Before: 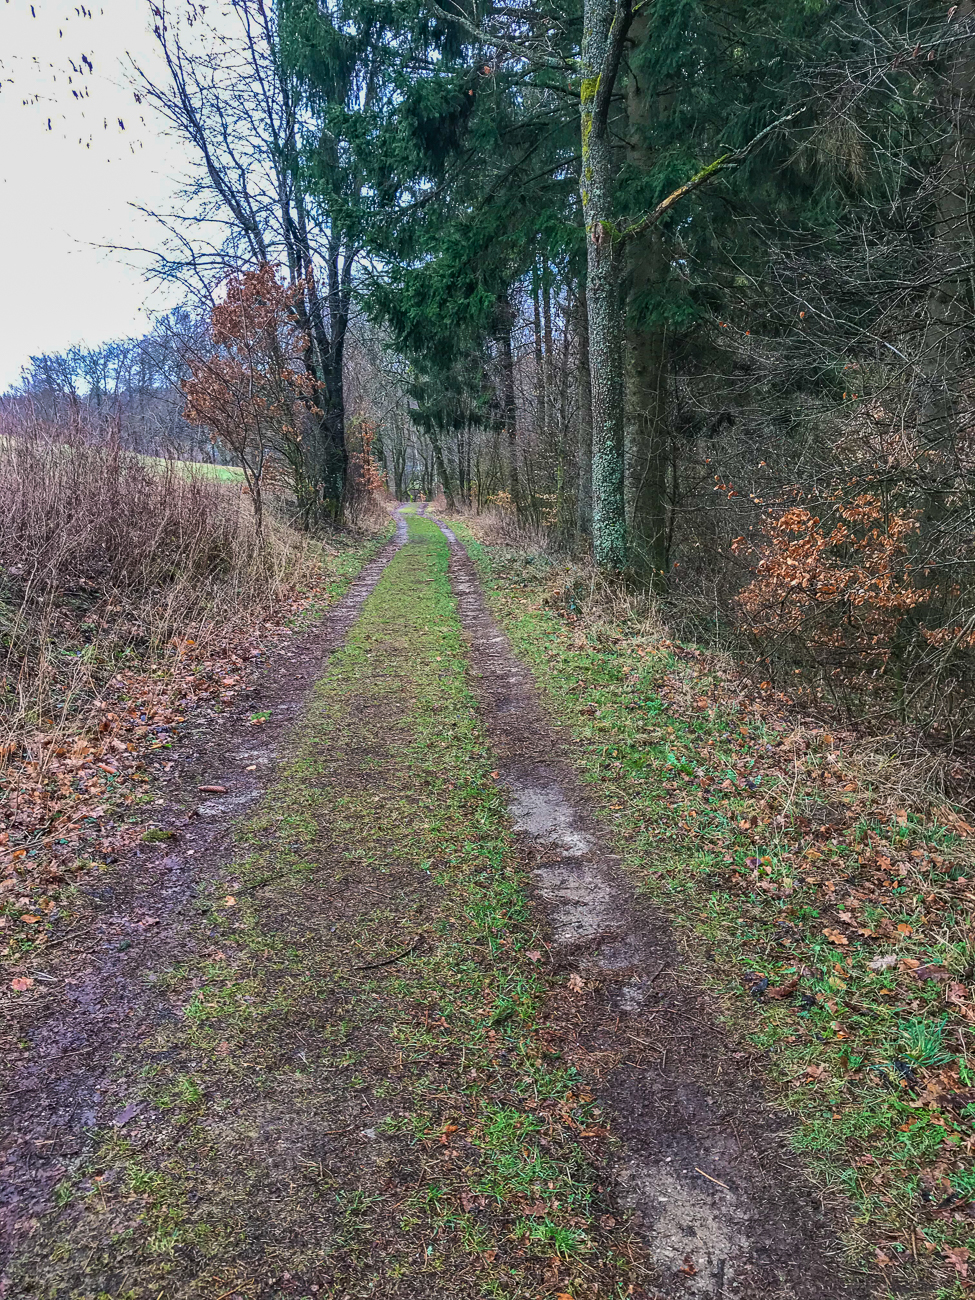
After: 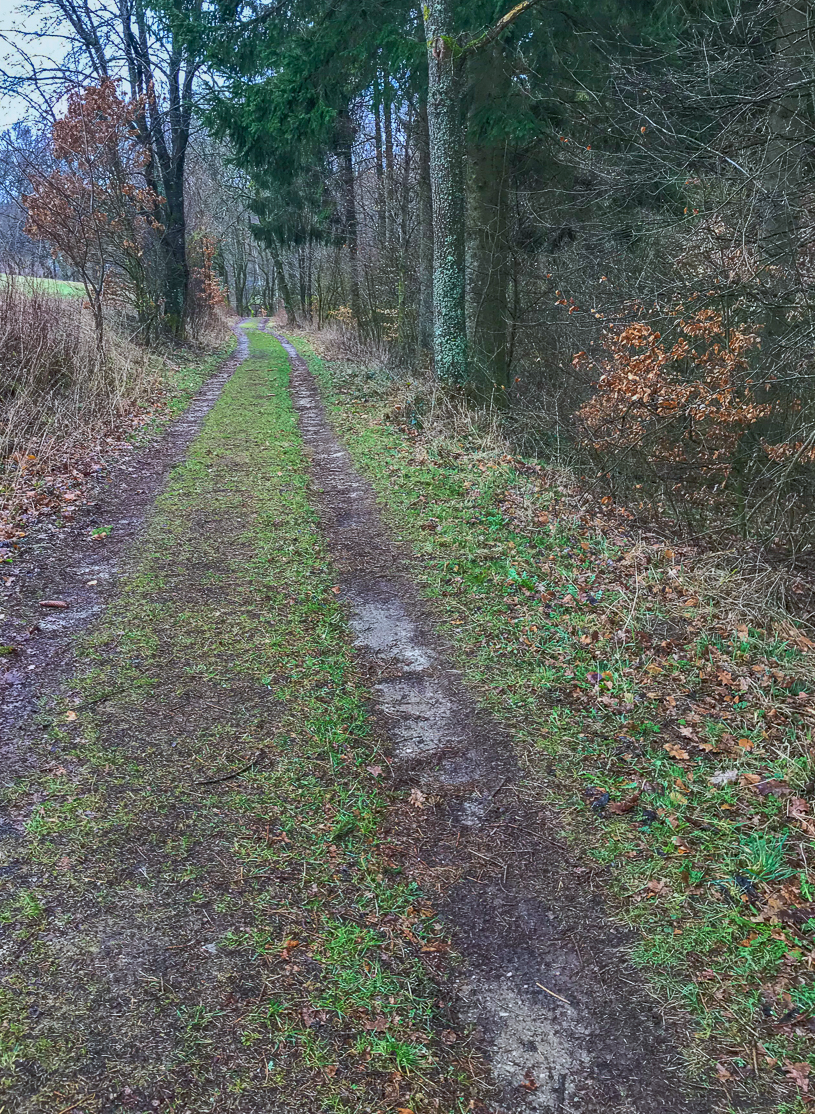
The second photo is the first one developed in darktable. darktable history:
white balance: red 0.925, blue 1.046
rgb curve: curves: ch0 [(0, 0) (0.093, 0.159) (0.241, 0.265) (0.414, 0.42) (1, 1)], compensate middle gray true, preserve colors basic power
crop: left 16.315%, top 14.246%
